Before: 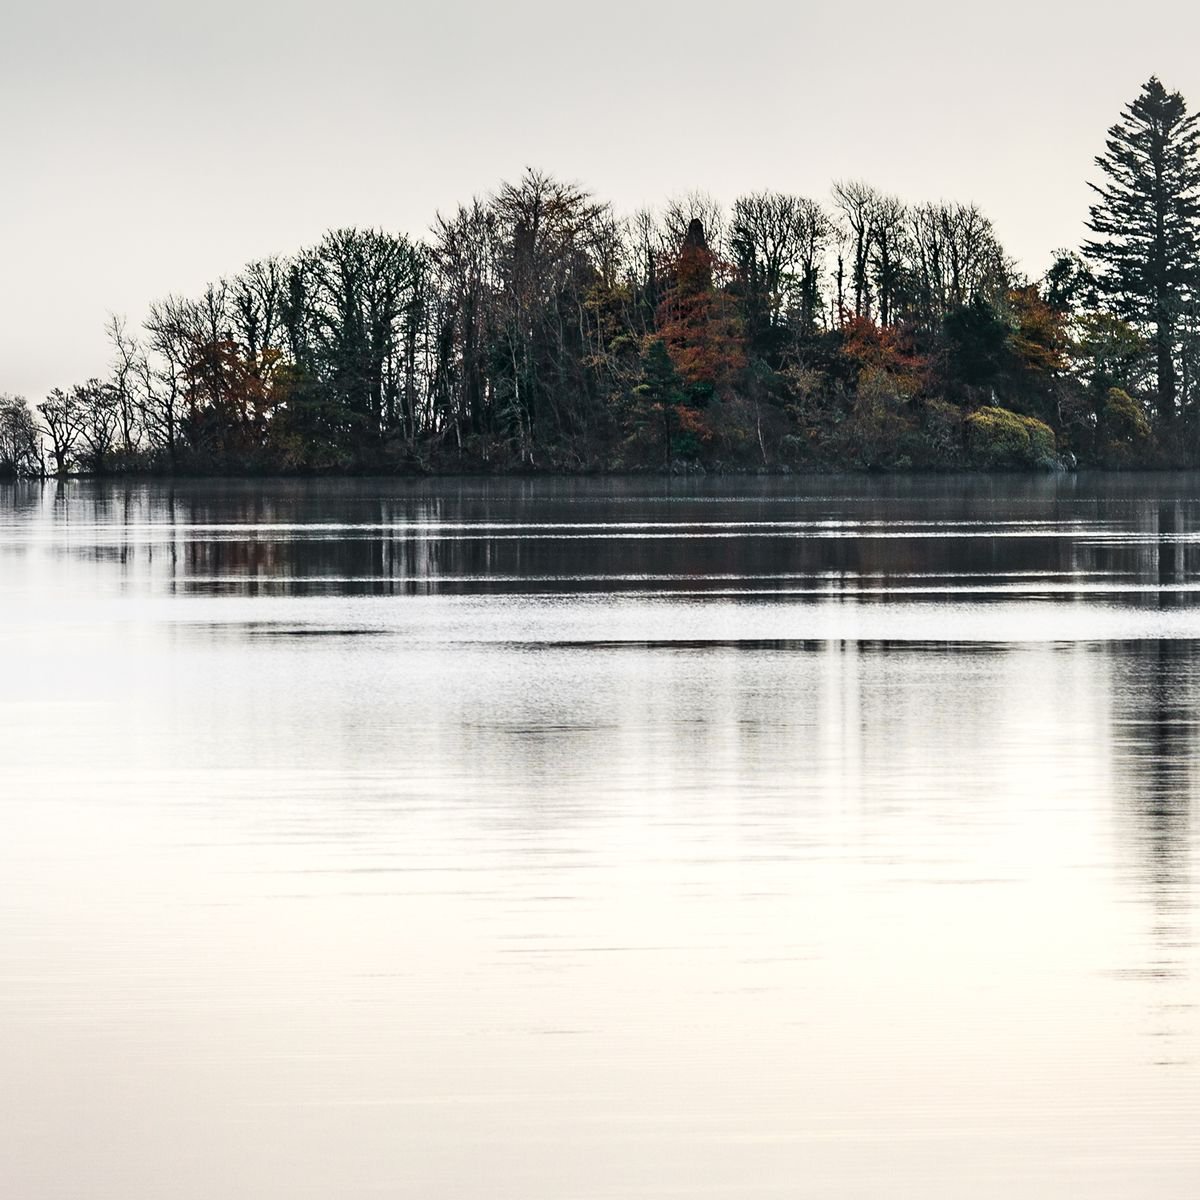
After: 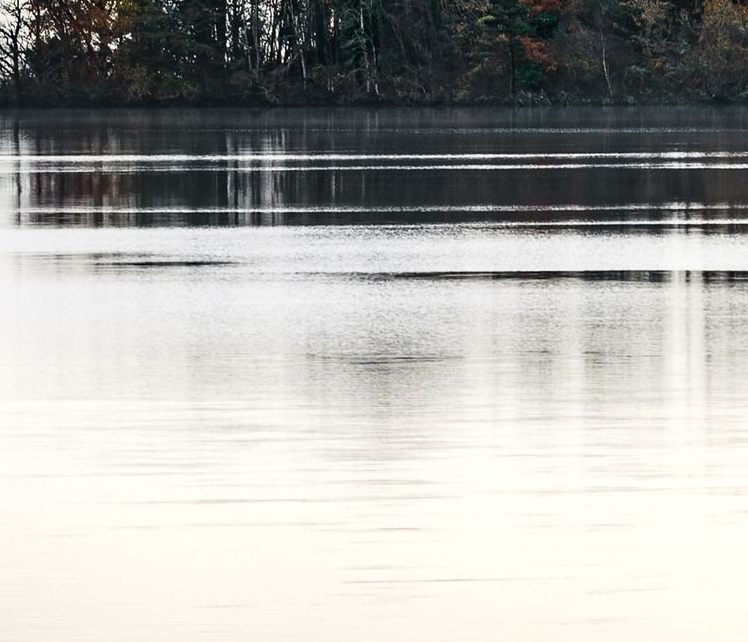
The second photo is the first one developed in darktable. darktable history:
crop: left 12.967%, top 30.803%, right 24.641%, bottom 15.637%
